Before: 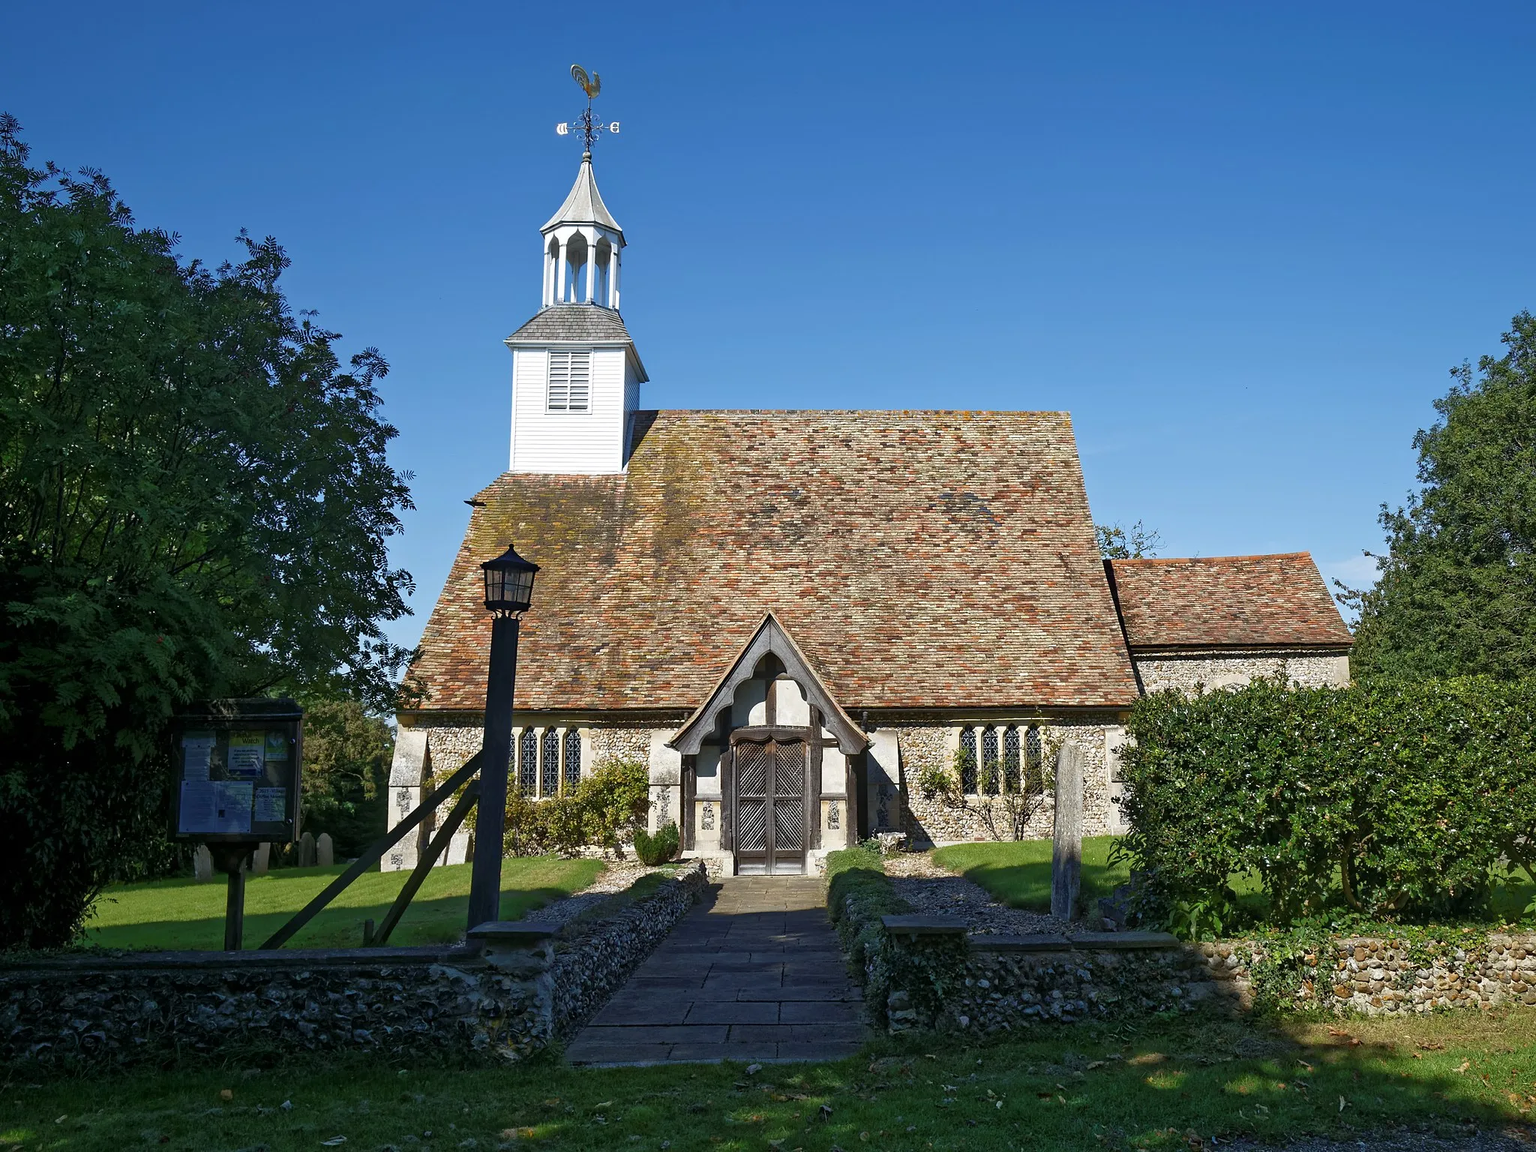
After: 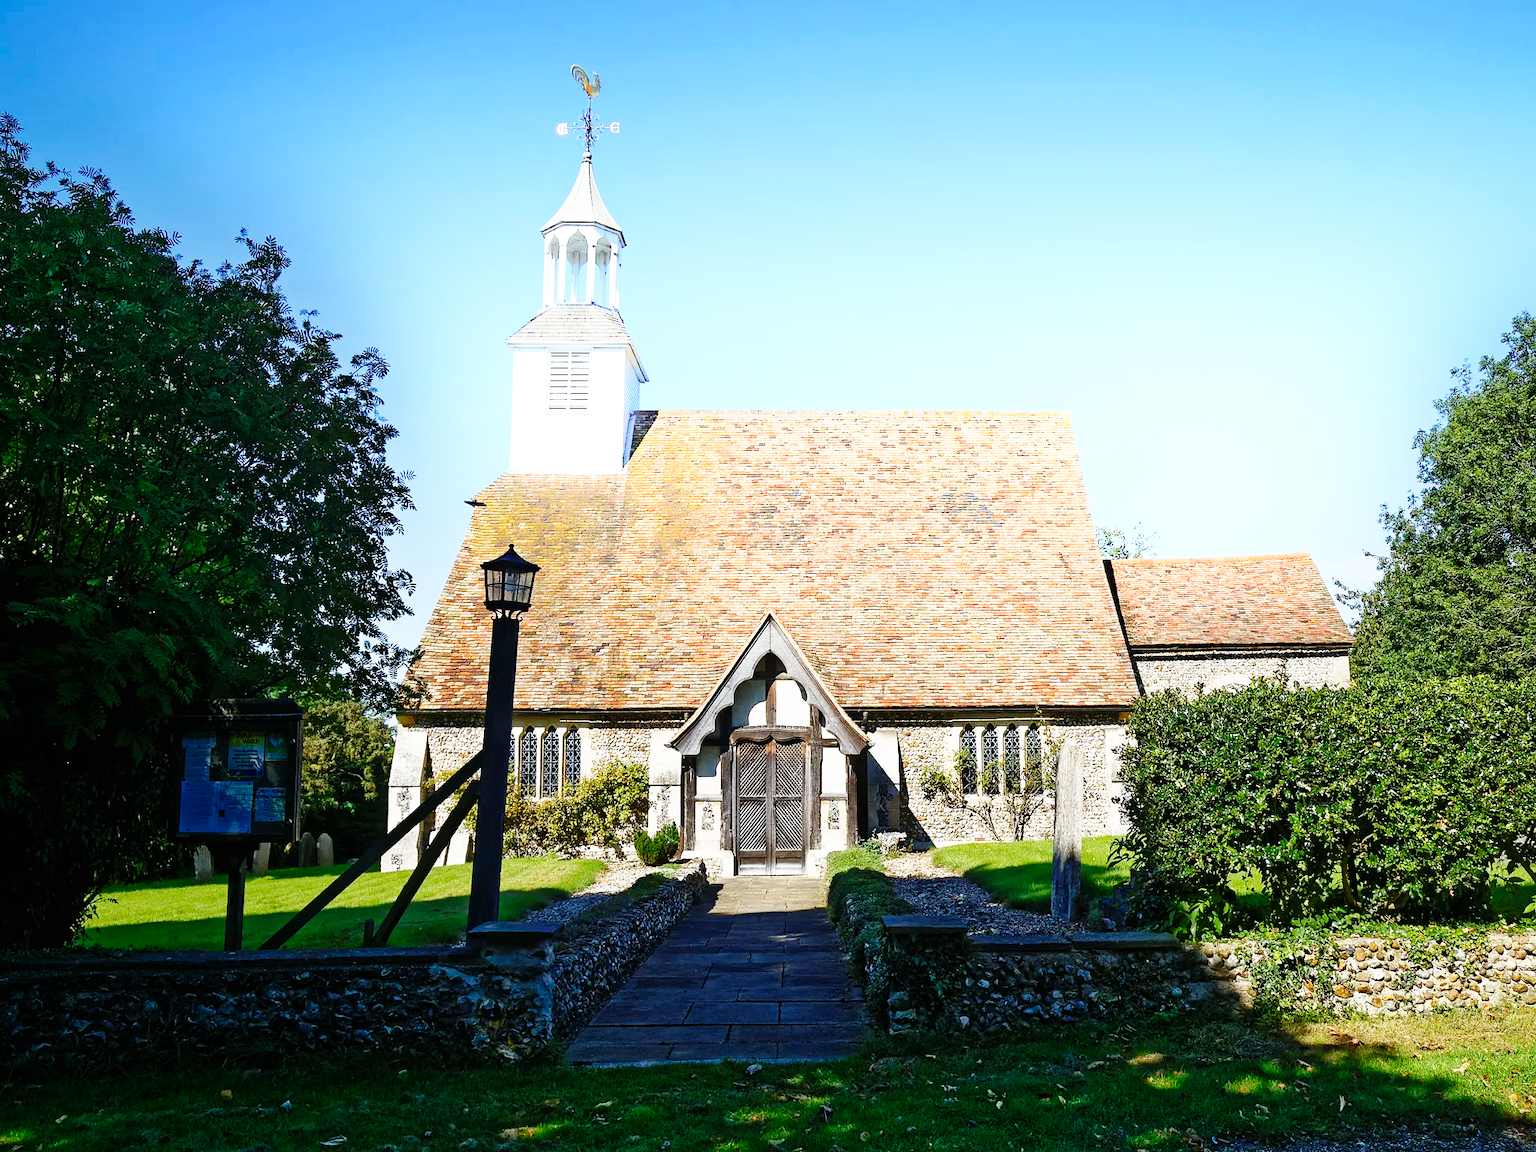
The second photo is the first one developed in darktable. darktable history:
base curve: curves: ch0 [(0, 0) (0, 0) (0.002, 0.001) (0.008, 0.003) (0.019, 0.011) (0.037, 0.037) (0.064, 0.11) (0.102, 0.232) (0.152, 0.379) (0.216, 0.524) (0.296, 0.665) (0.394, 0.789) (0.512, 0.881) (0.651, 0.945) (0.813, 0.986) (1, 1)], preserve colors none
shadows and highlights: shadows -21.3, highlights 100, soften with gaussian
